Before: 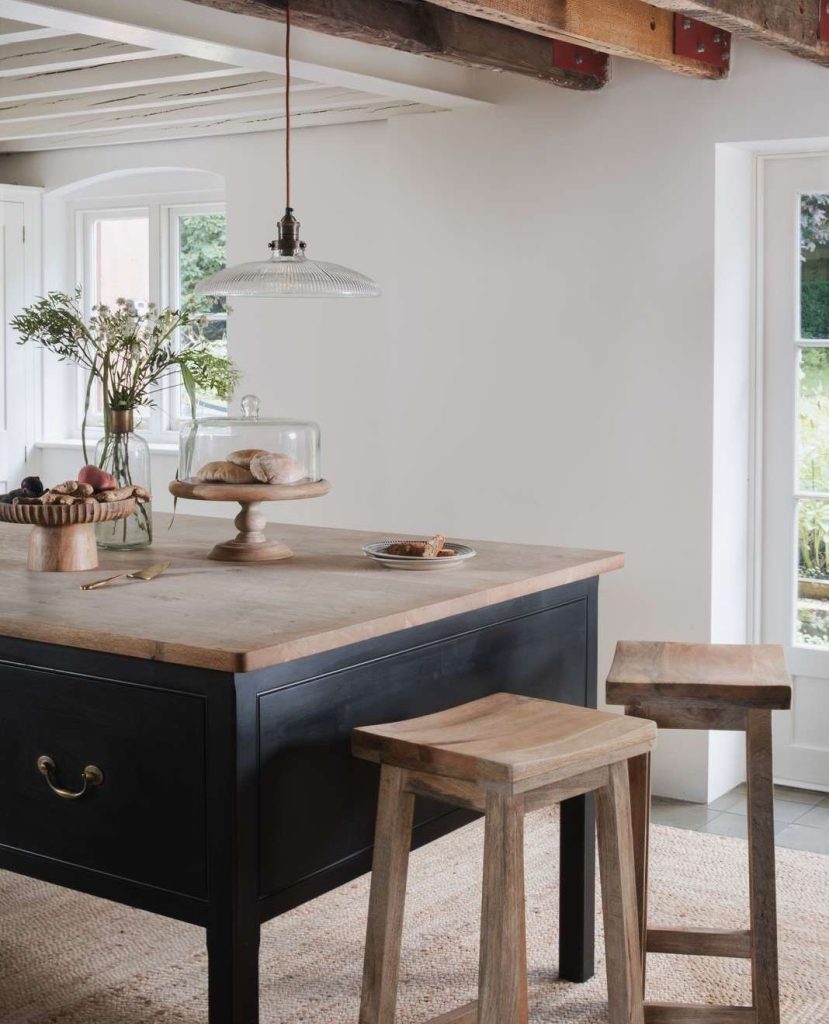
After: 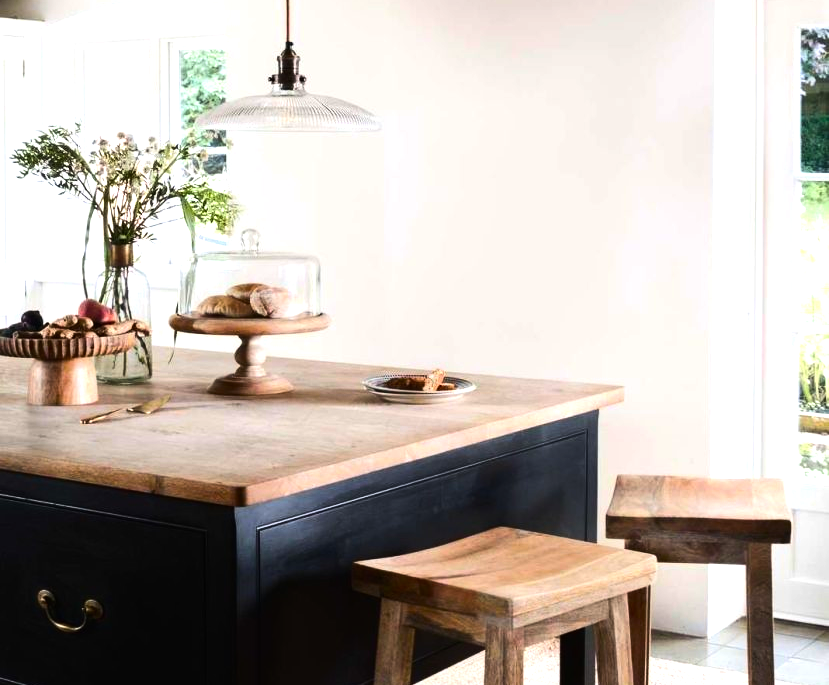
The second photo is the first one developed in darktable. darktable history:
color balance rgb: perceptual saturation grading › global saturation 31.24%
contrast brightness saturation: contrast 0.084, saturation 0.199
tone equalizer: -8 EV -1.08 EV, -7 EV -1.03 EV, -6 EV -0.857 EV, -5 EV -0.599 EV, -3 EV 0.6 EV, -2 EV 0.89 EV, -1 EV 1 EV, +0 EV 1.08 EV, edges refinement/feathering 500, mask exposure compensation -1.57 EV, preserve details no
crop: top 16.233%, bottom 16.779%
